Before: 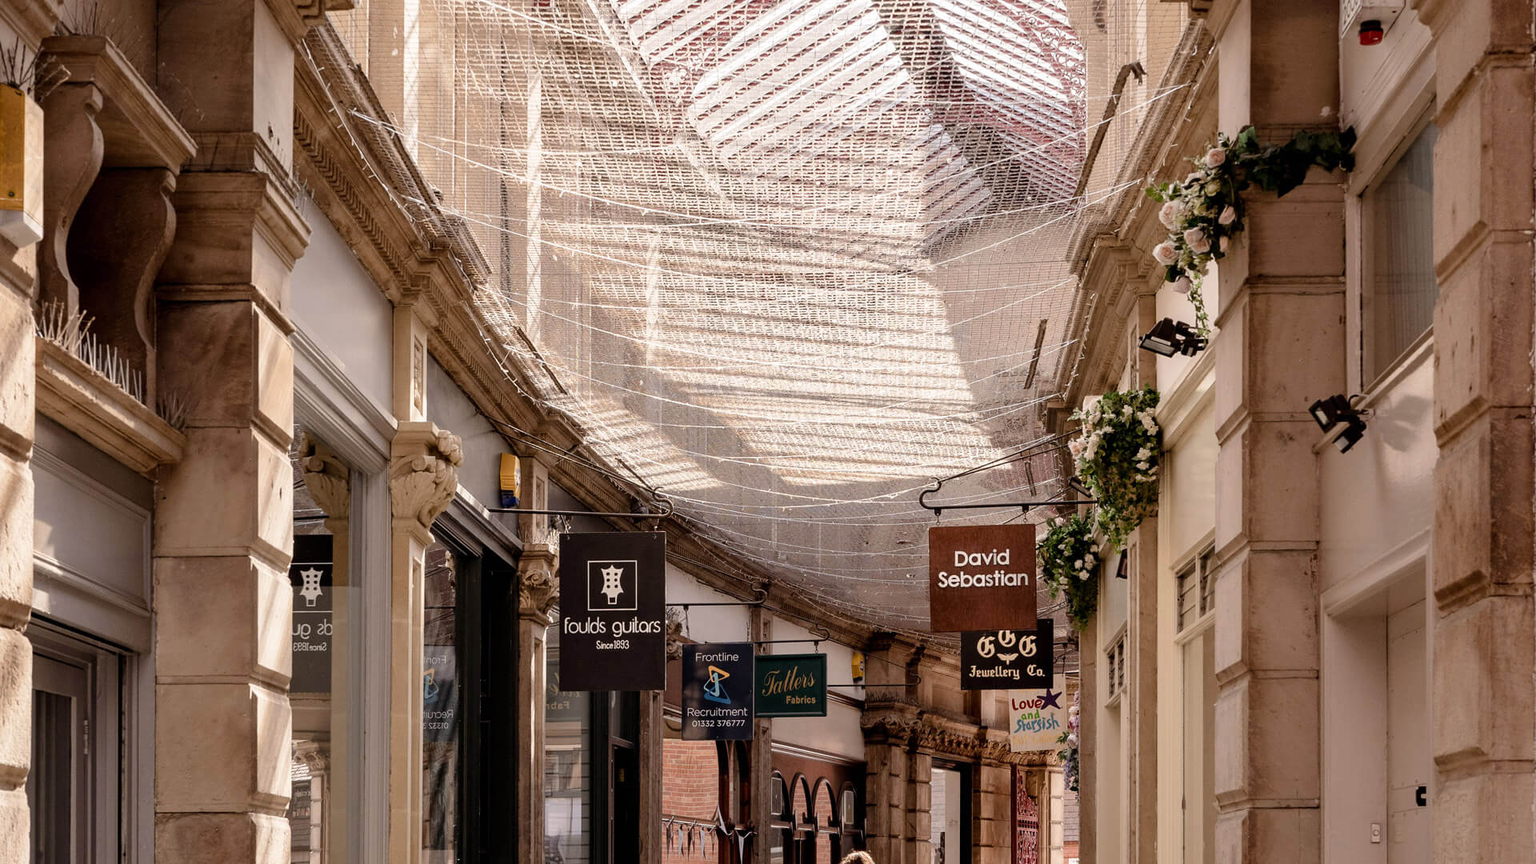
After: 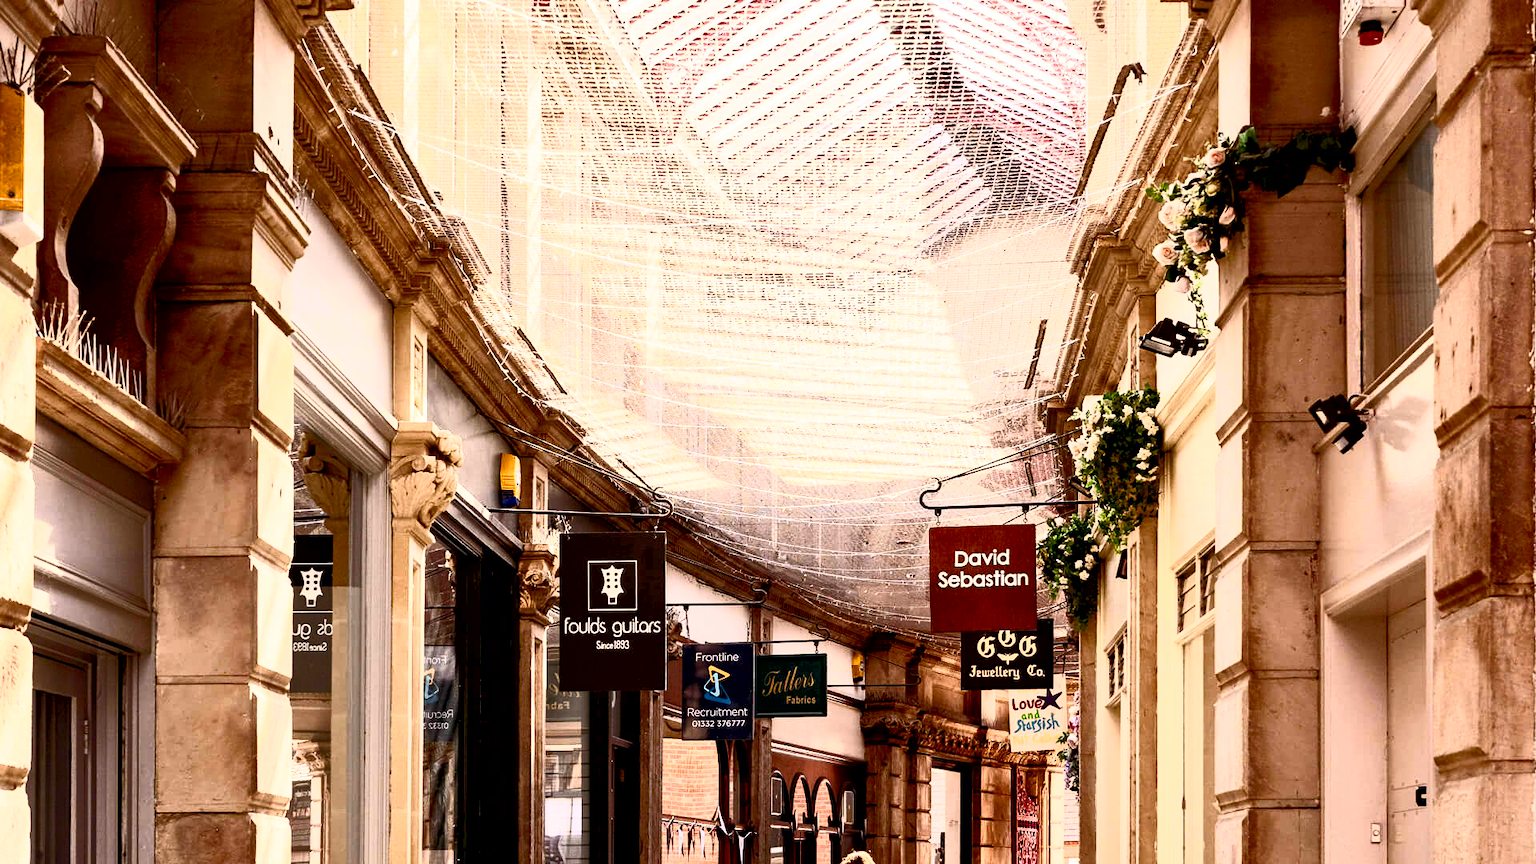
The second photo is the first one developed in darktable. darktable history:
contrast brightness saturation: contrast 0.829, brightness 0.61, saturation 0.596
exposure: black level correction 0.009, exposure 0.017 EV, compensate highlight preservation false
